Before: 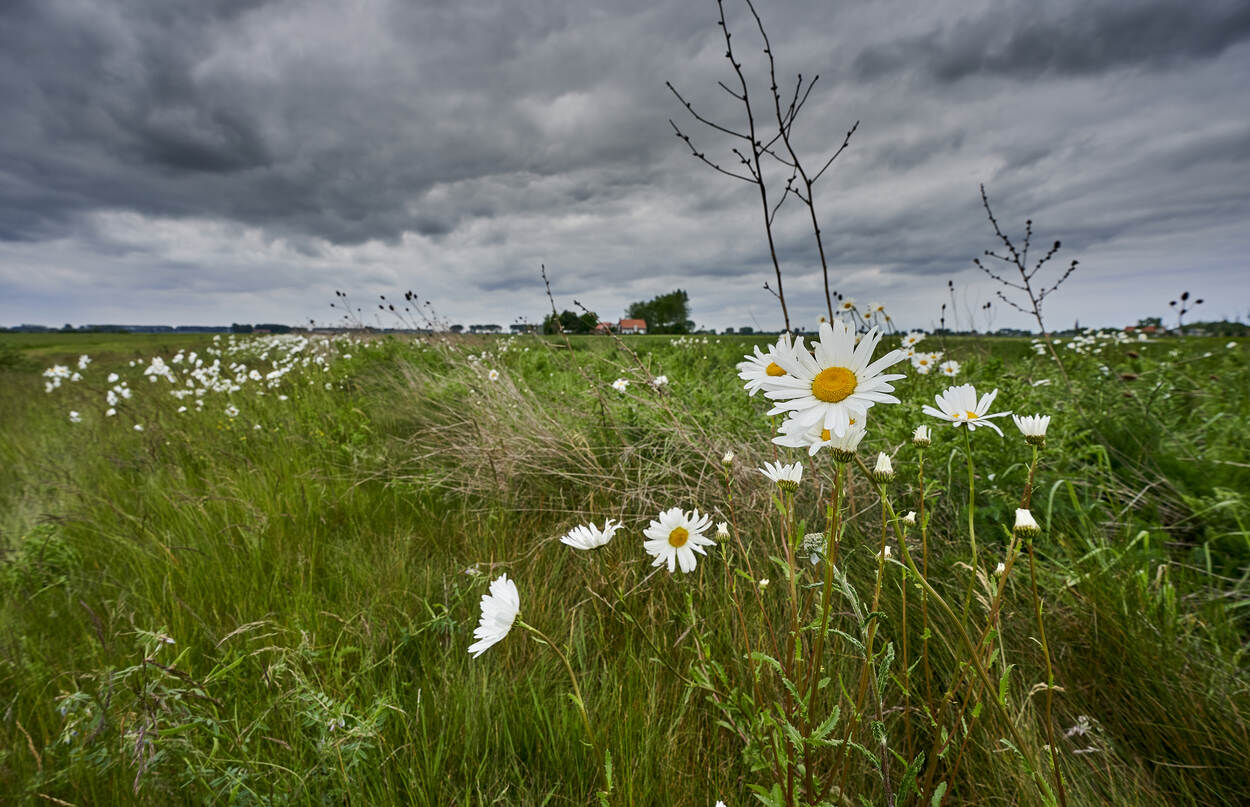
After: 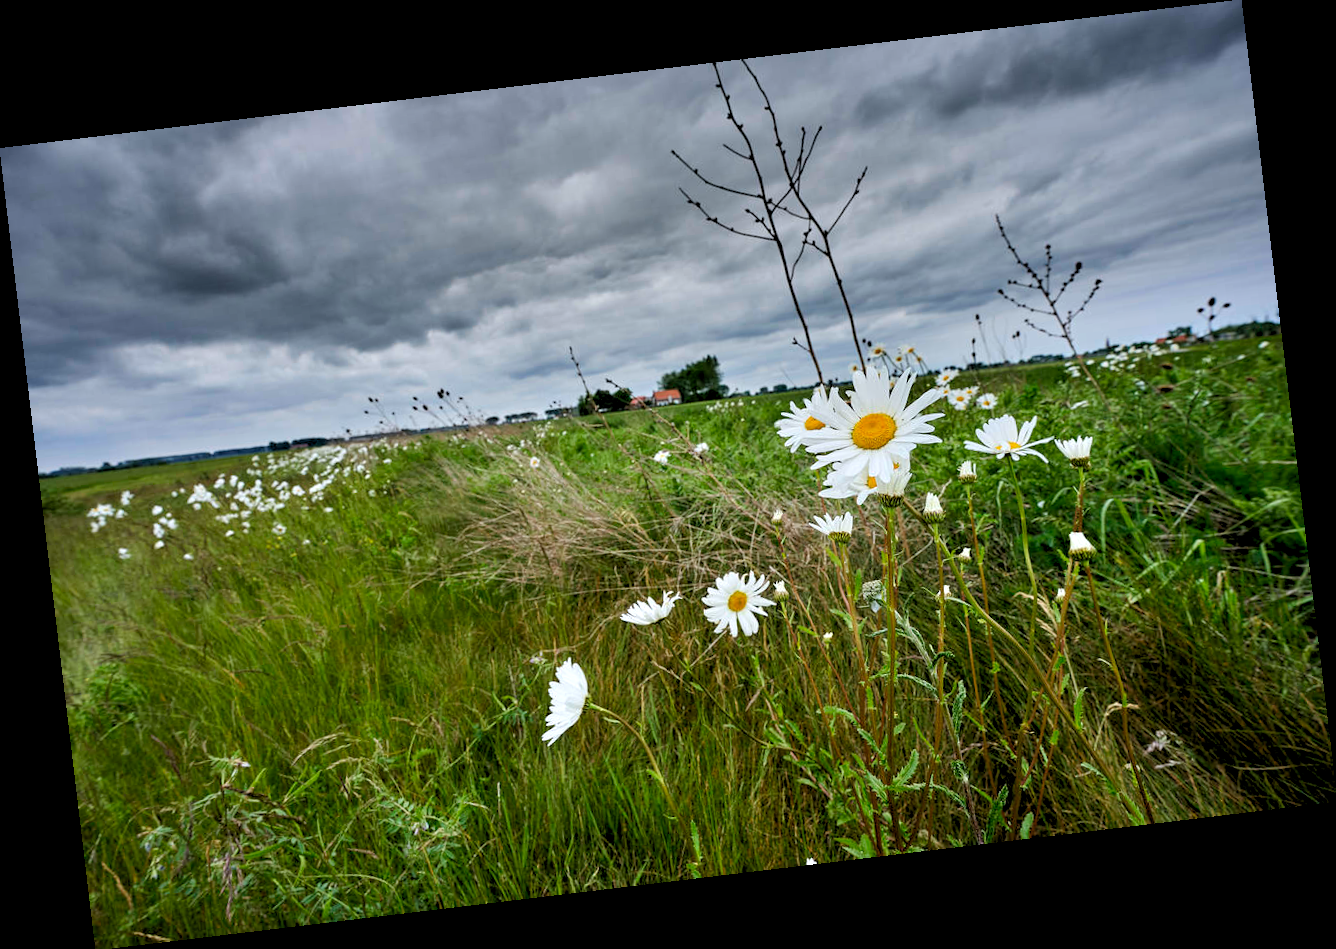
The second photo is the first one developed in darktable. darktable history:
white balance: red 0.976, blue 1.04
rgb levels: levels [[0.01, 0.419, 0.839], [0, 0.5, 1], [0, 0.5, 1]]
rotate and perspective: rotation -6.83°, automatic cropping off
